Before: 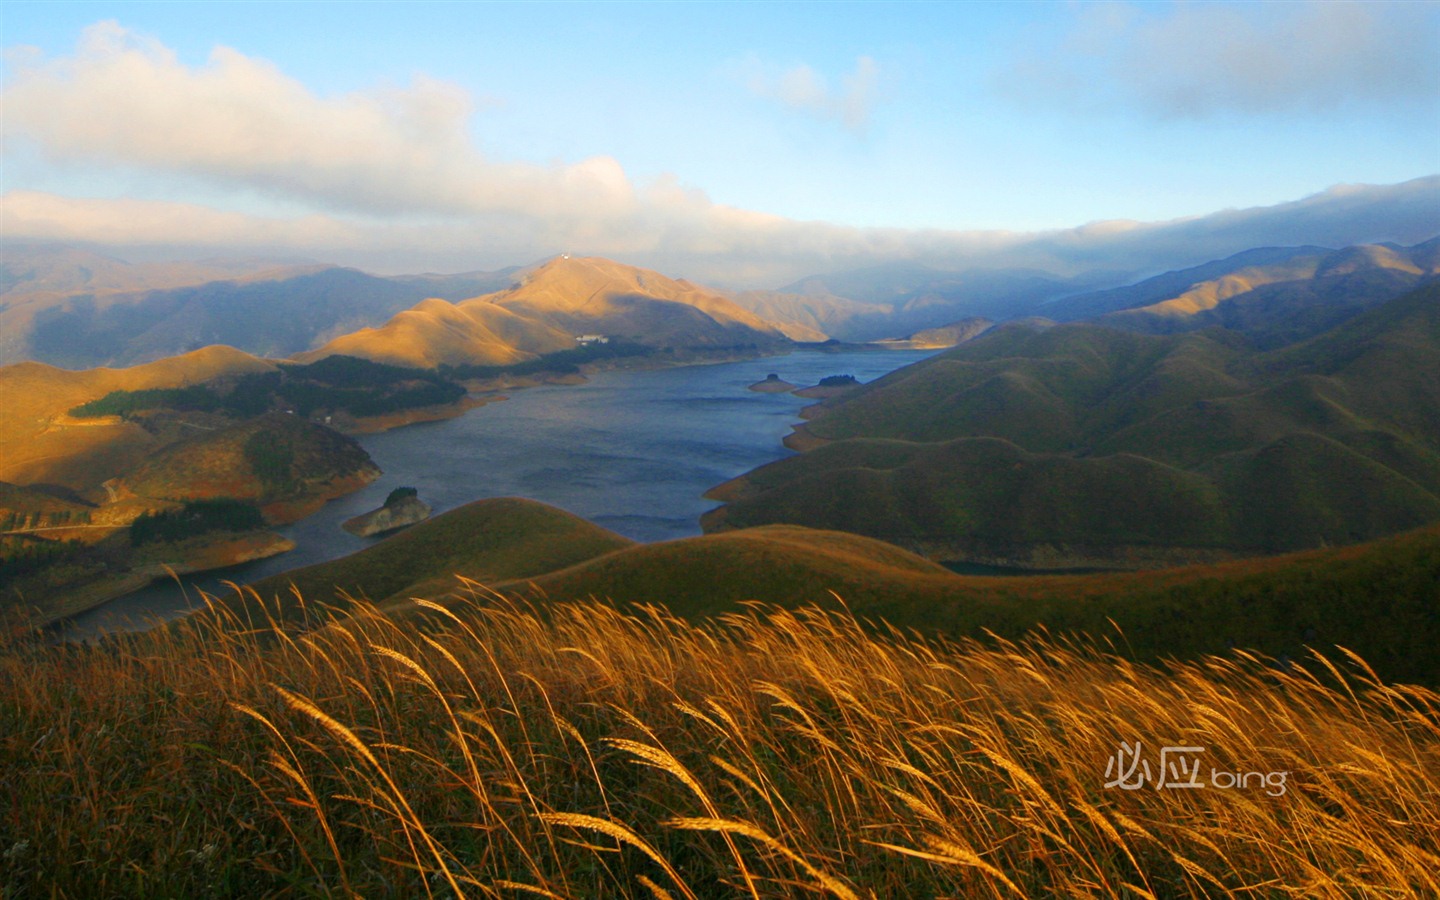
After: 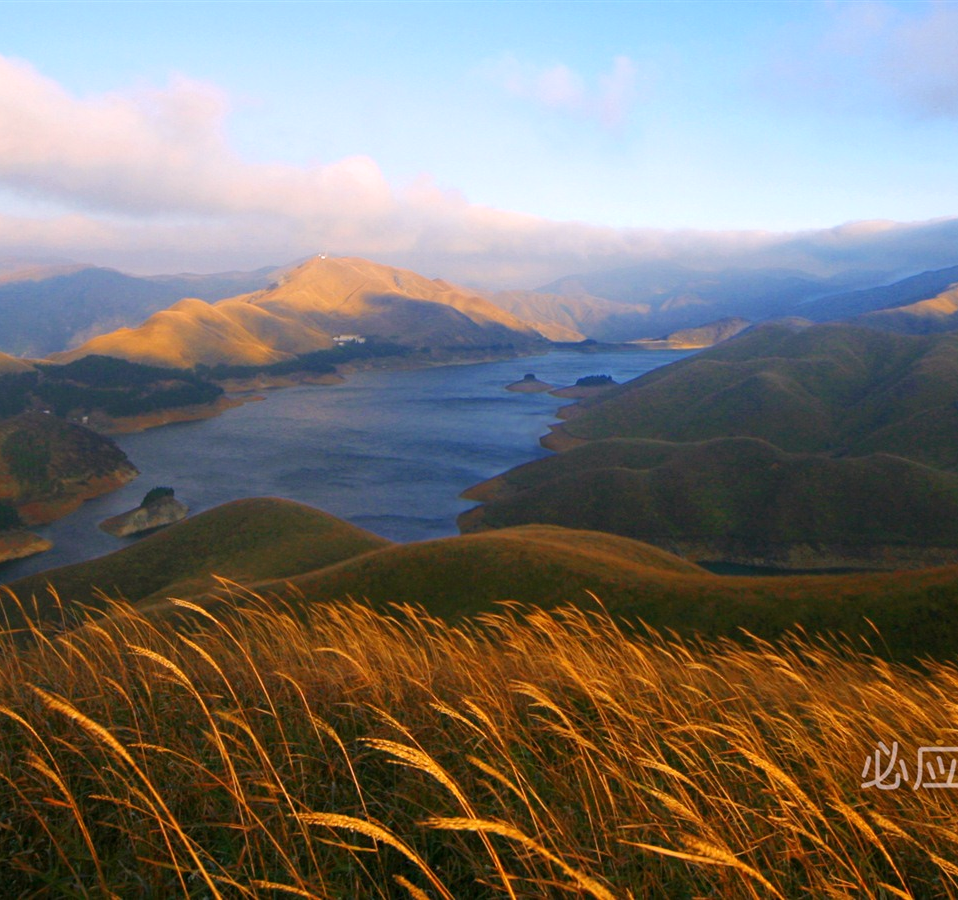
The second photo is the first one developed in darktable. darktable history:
crop: left 16.899%, right 16.556%
white balance: red 1.05, blue 1.072
